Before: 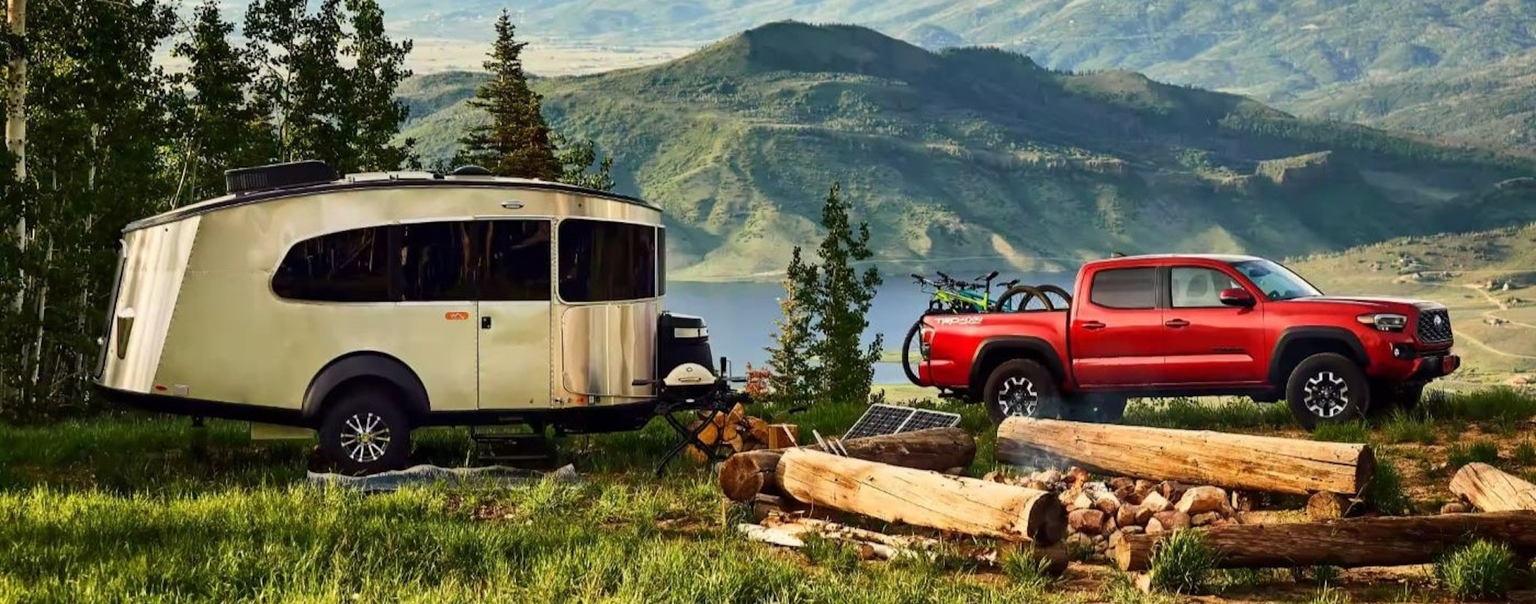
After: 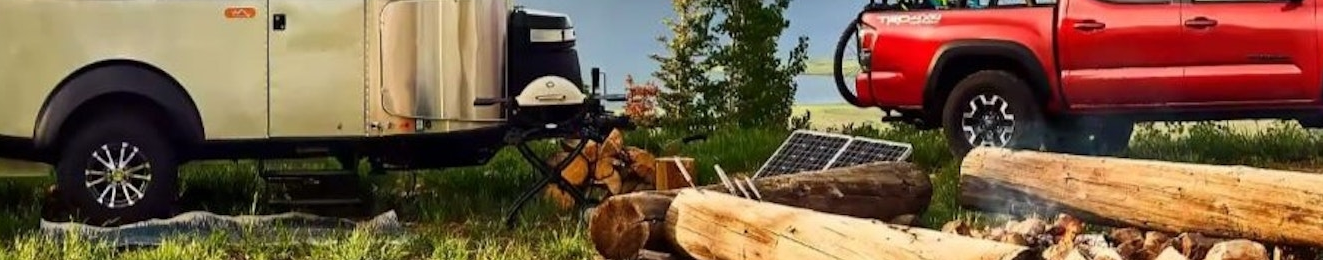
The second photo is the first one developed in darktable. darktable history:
crop: left 18.046%, top 50.748%, right 17.314%, bottom 16.87%
